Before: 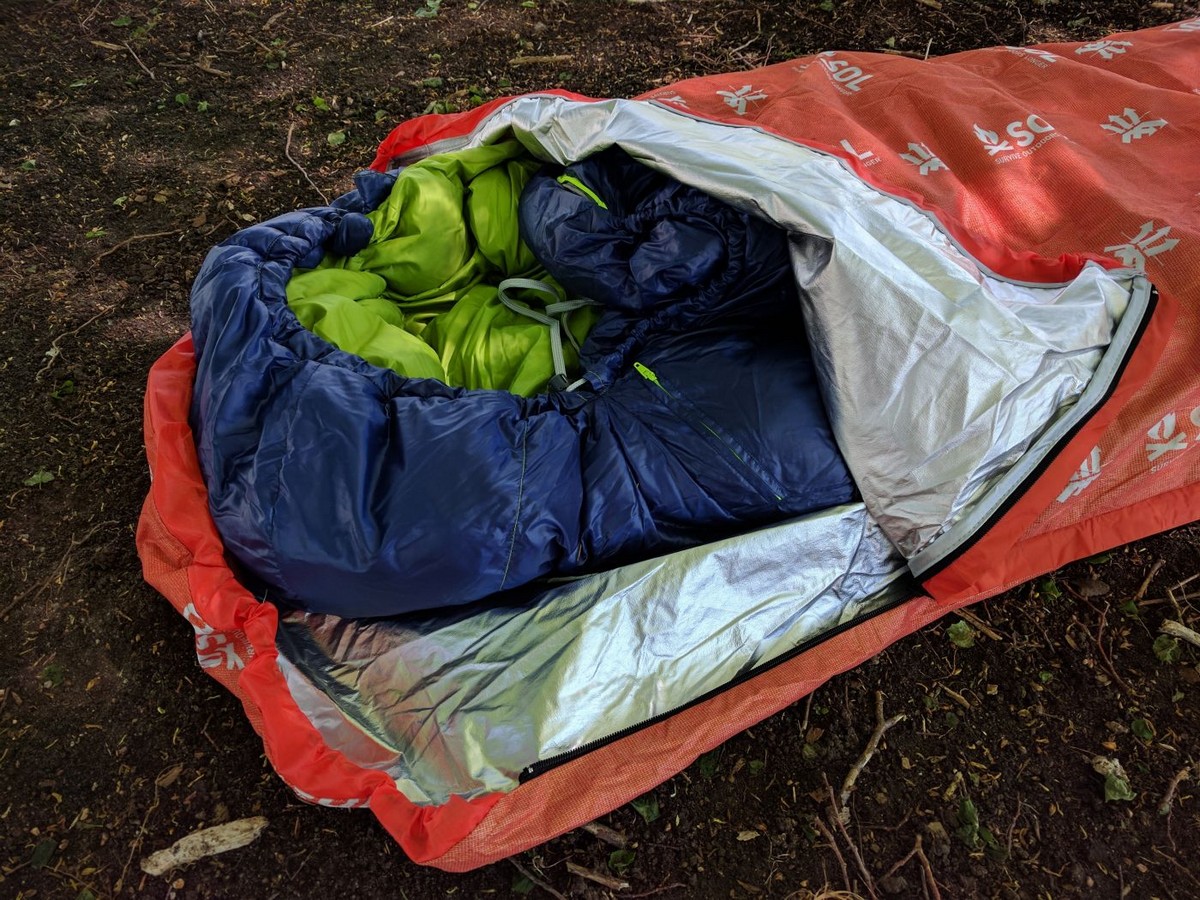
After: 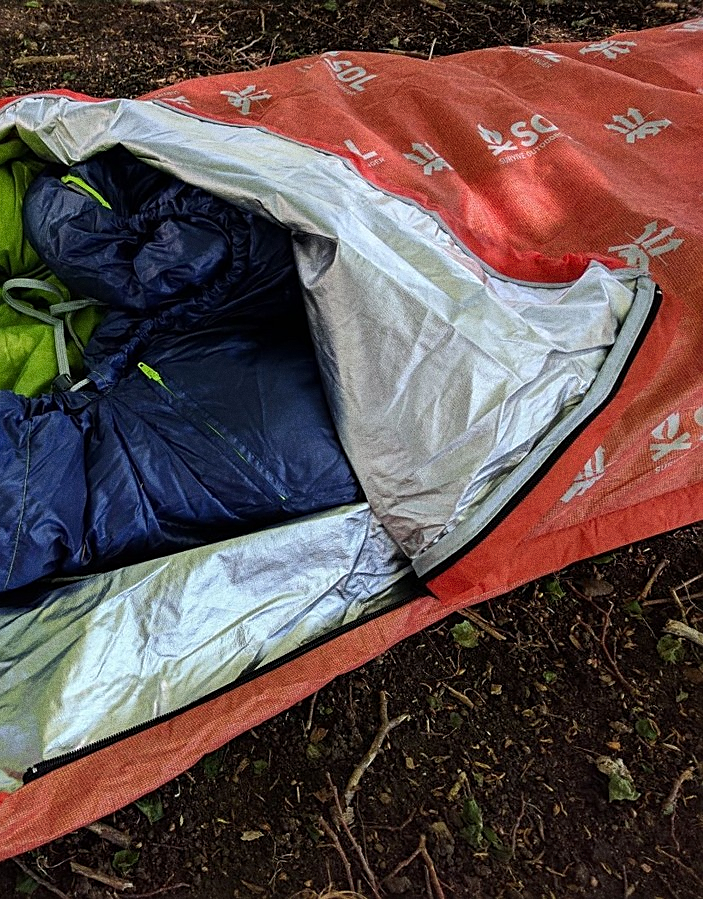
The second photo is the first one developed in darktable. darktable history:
sharpen: on, module defaults
grain: coarseness 0.09 ISO, strength 40%
crop: left 41.402%
